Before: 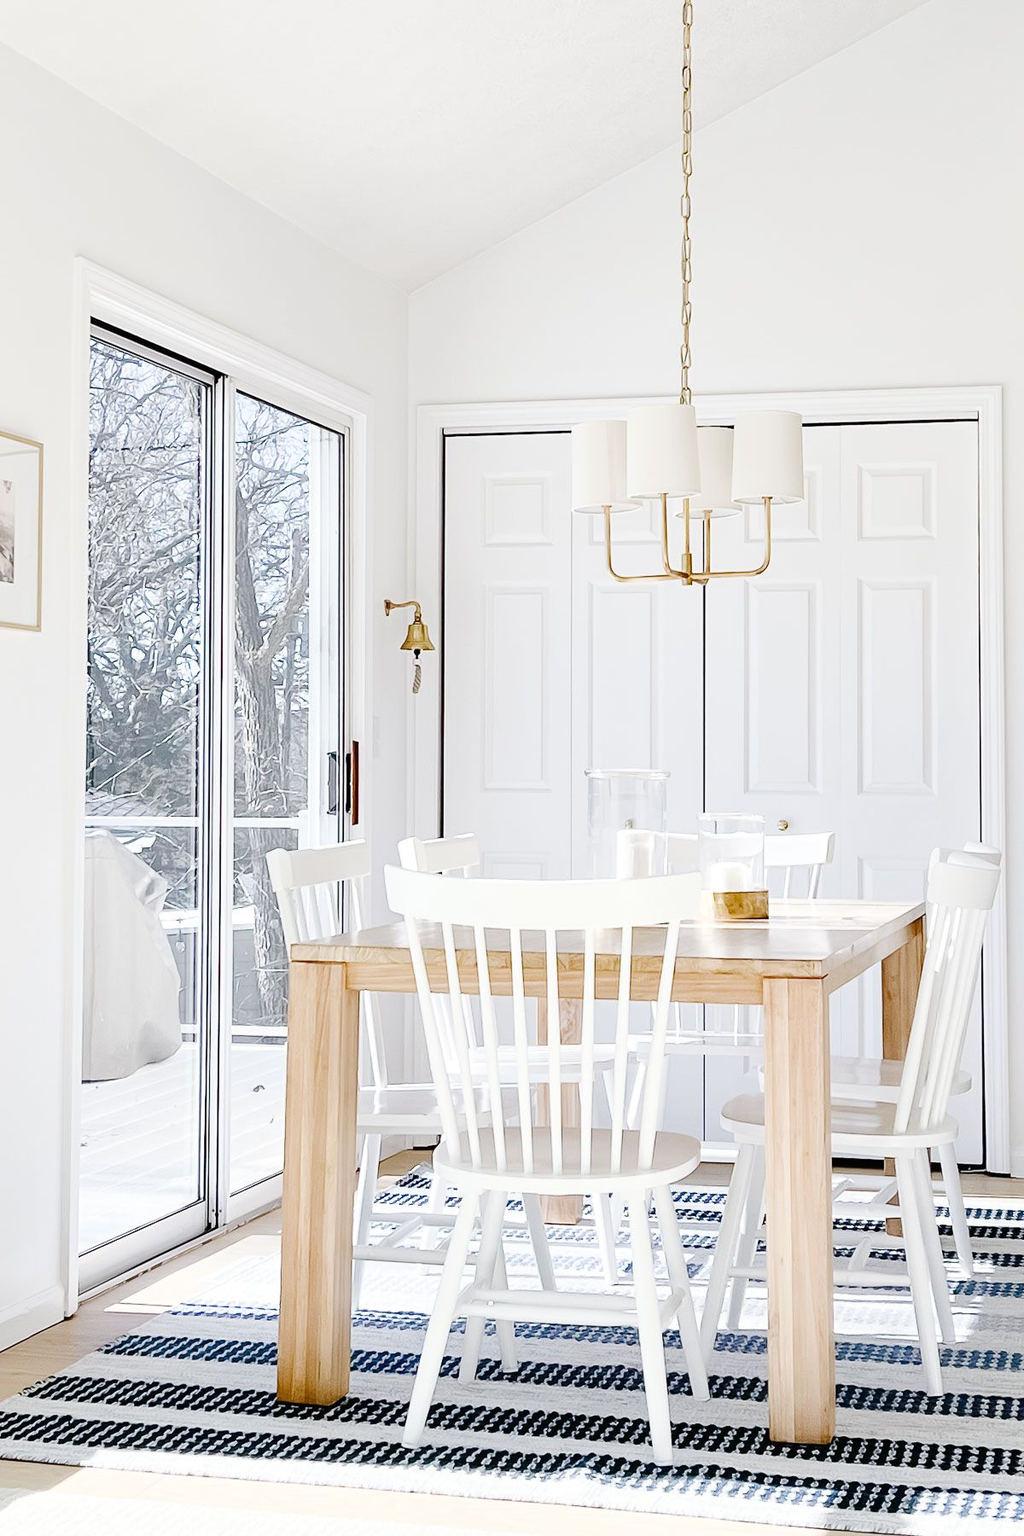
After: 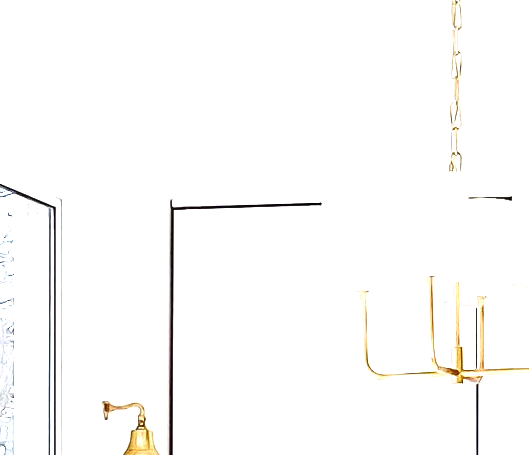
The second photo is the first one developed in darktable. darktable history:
exposure: black level correction 0, exposure 1.001 EV, compensate highlight preservation false
crop: left 29.027%, top 16.81%, right 26.809%, bottom 57.868%
